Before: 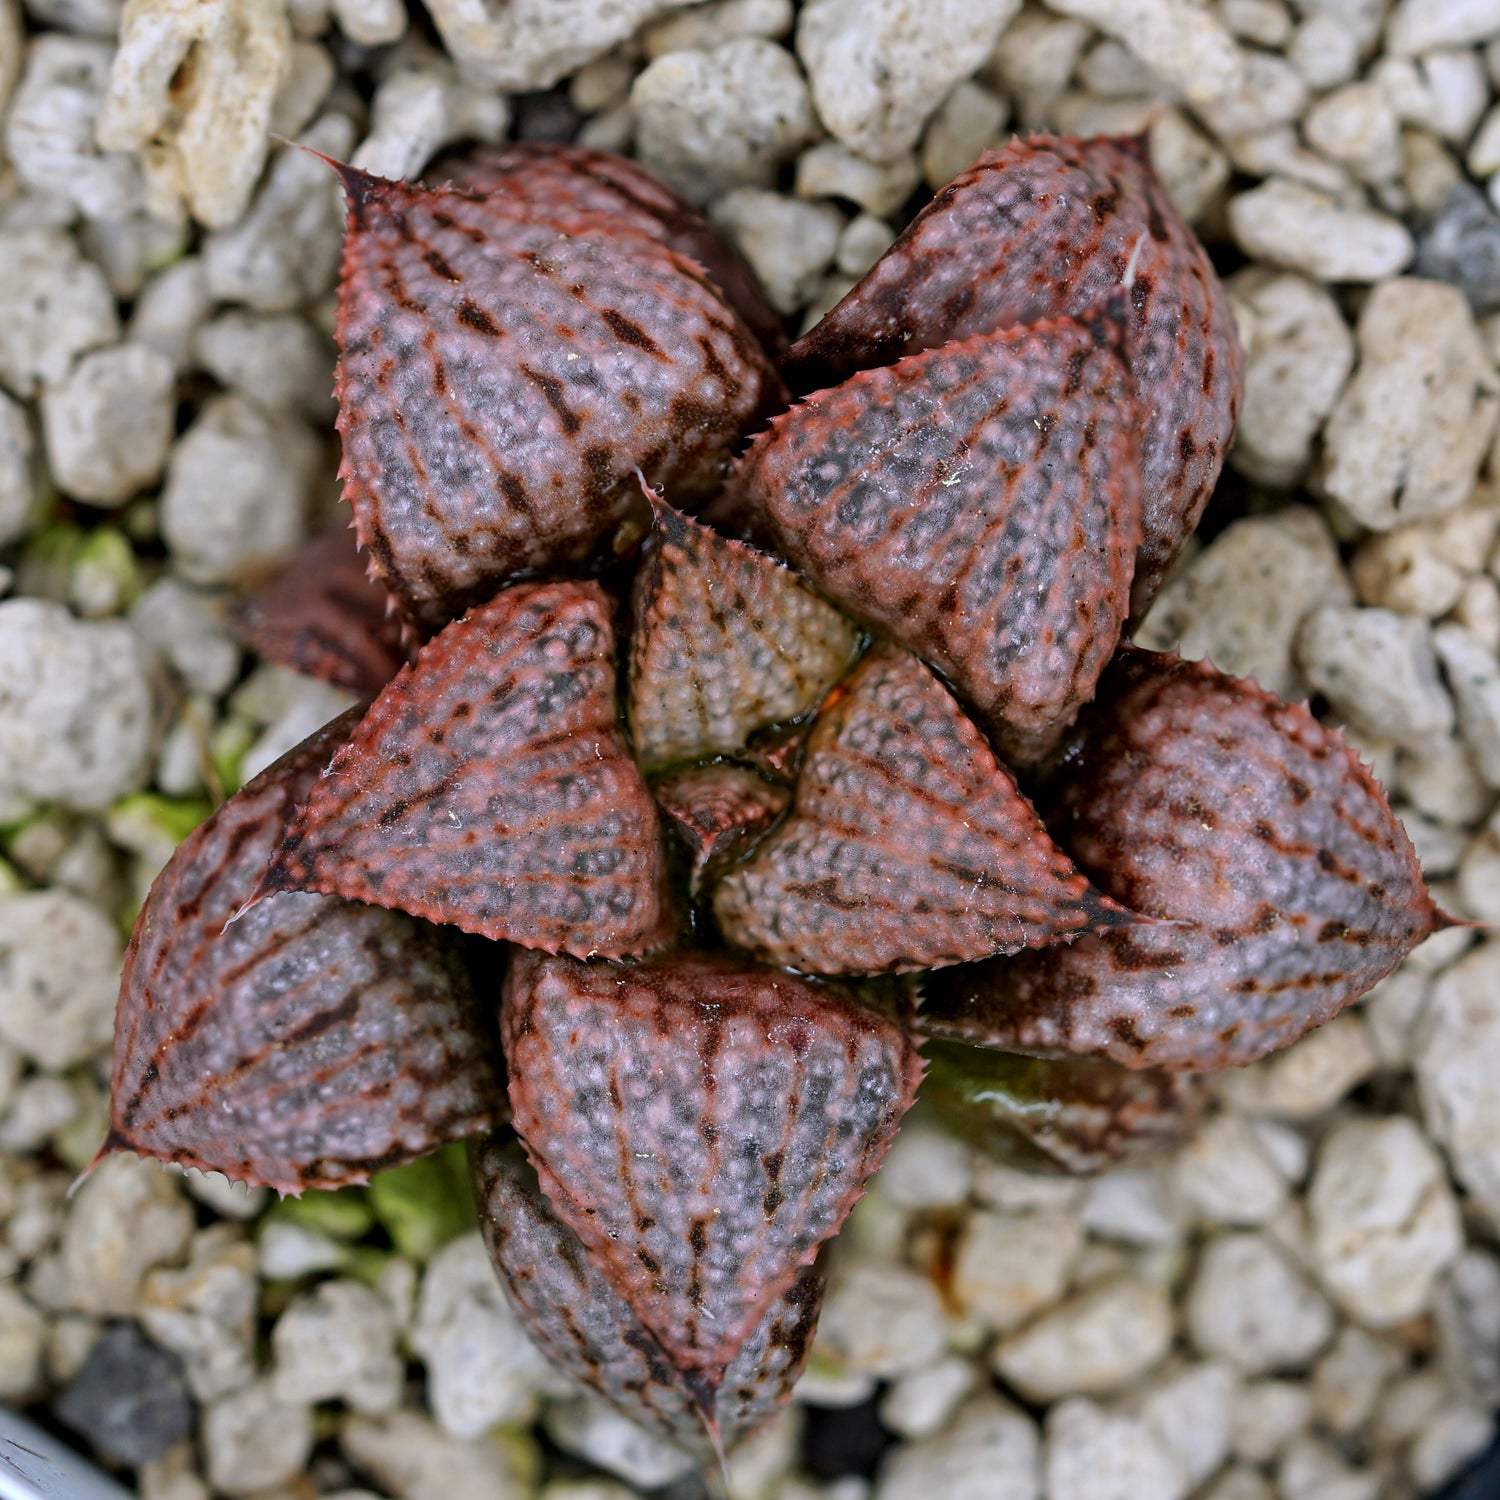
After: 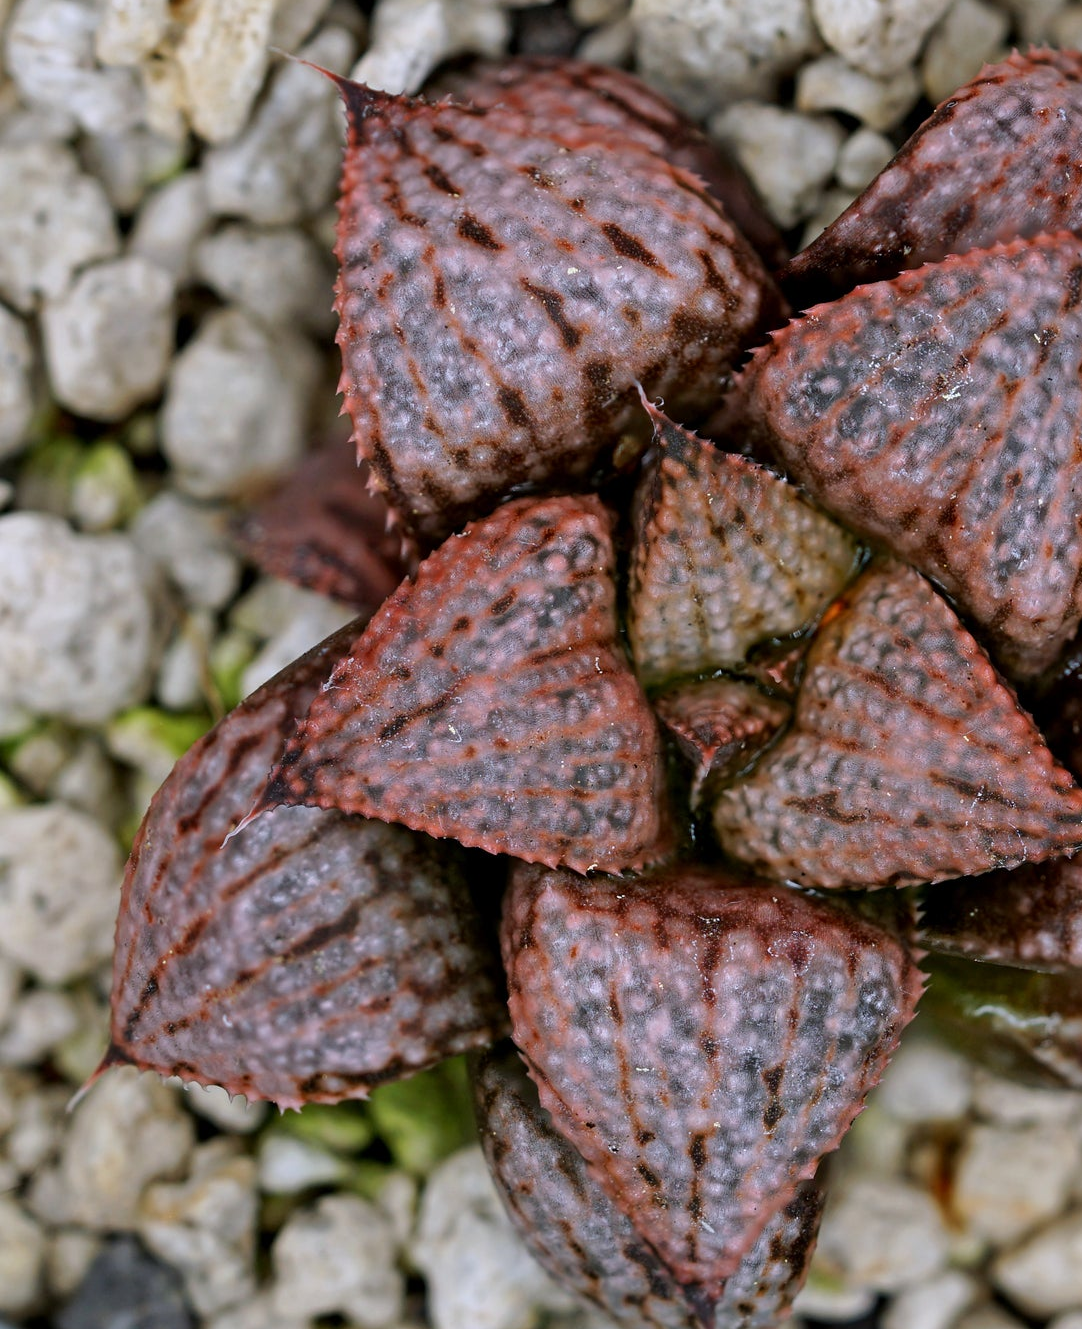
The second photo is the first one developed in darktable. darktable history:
crop: top 5.796%, right 27.85%, bottom 5.544%
